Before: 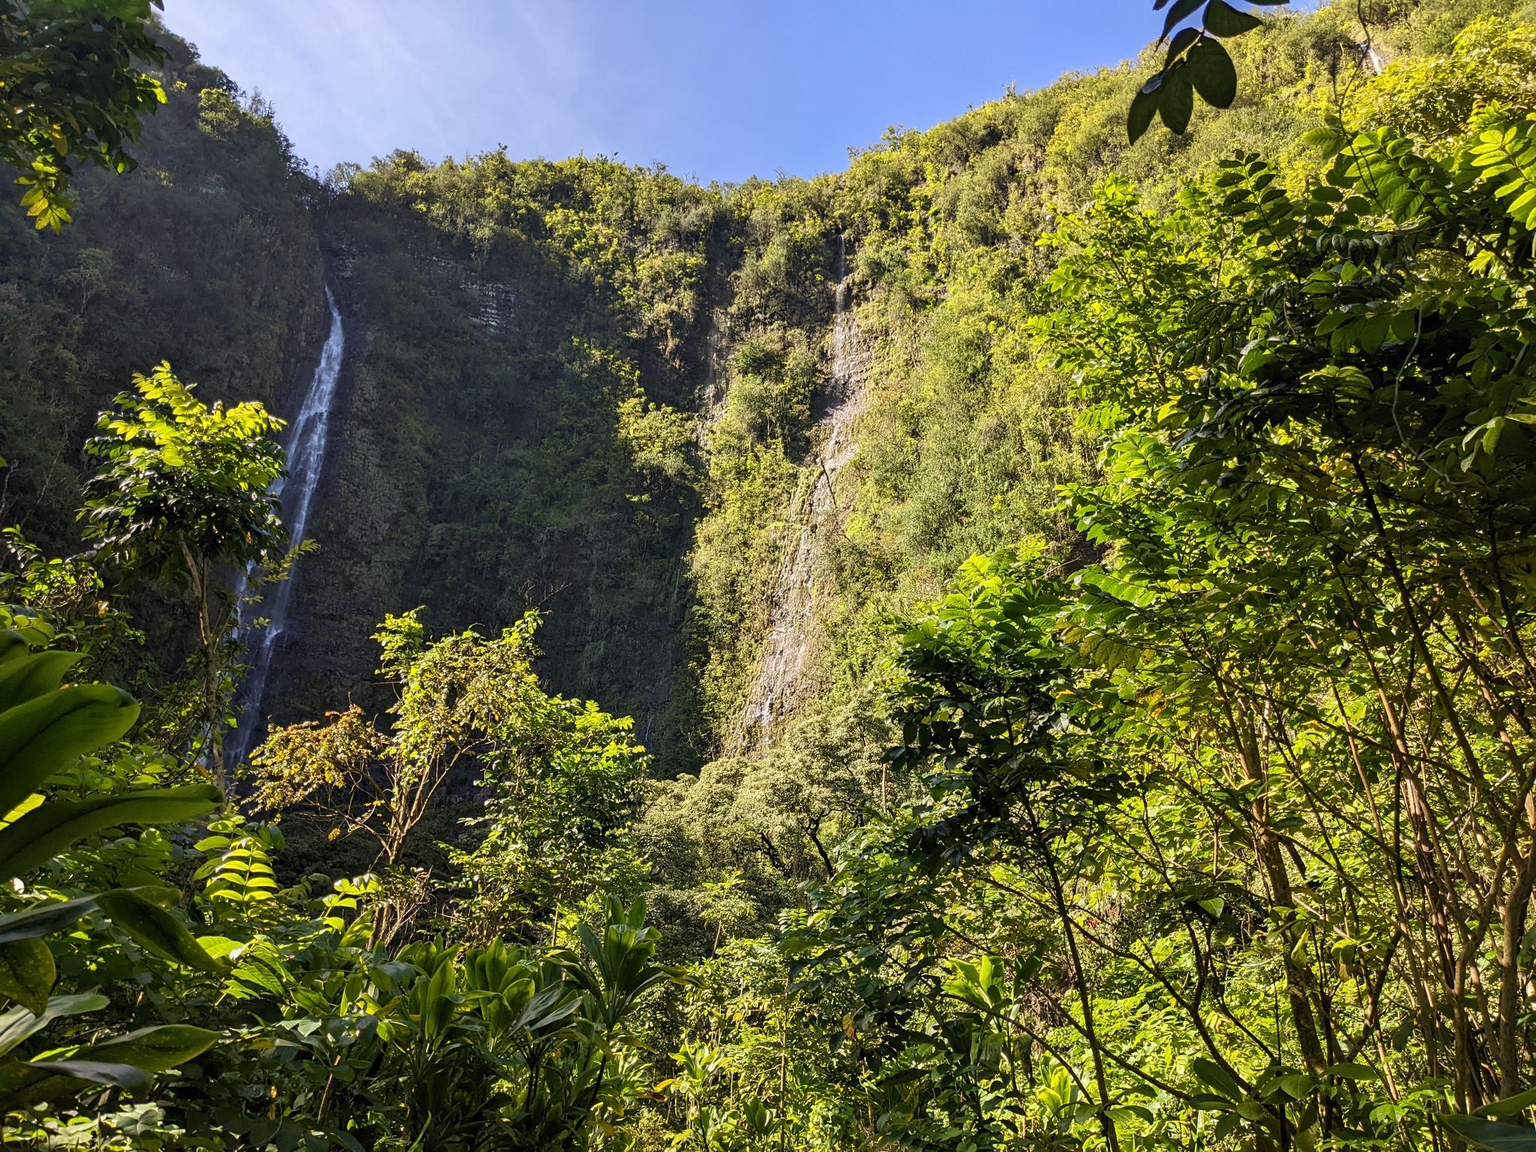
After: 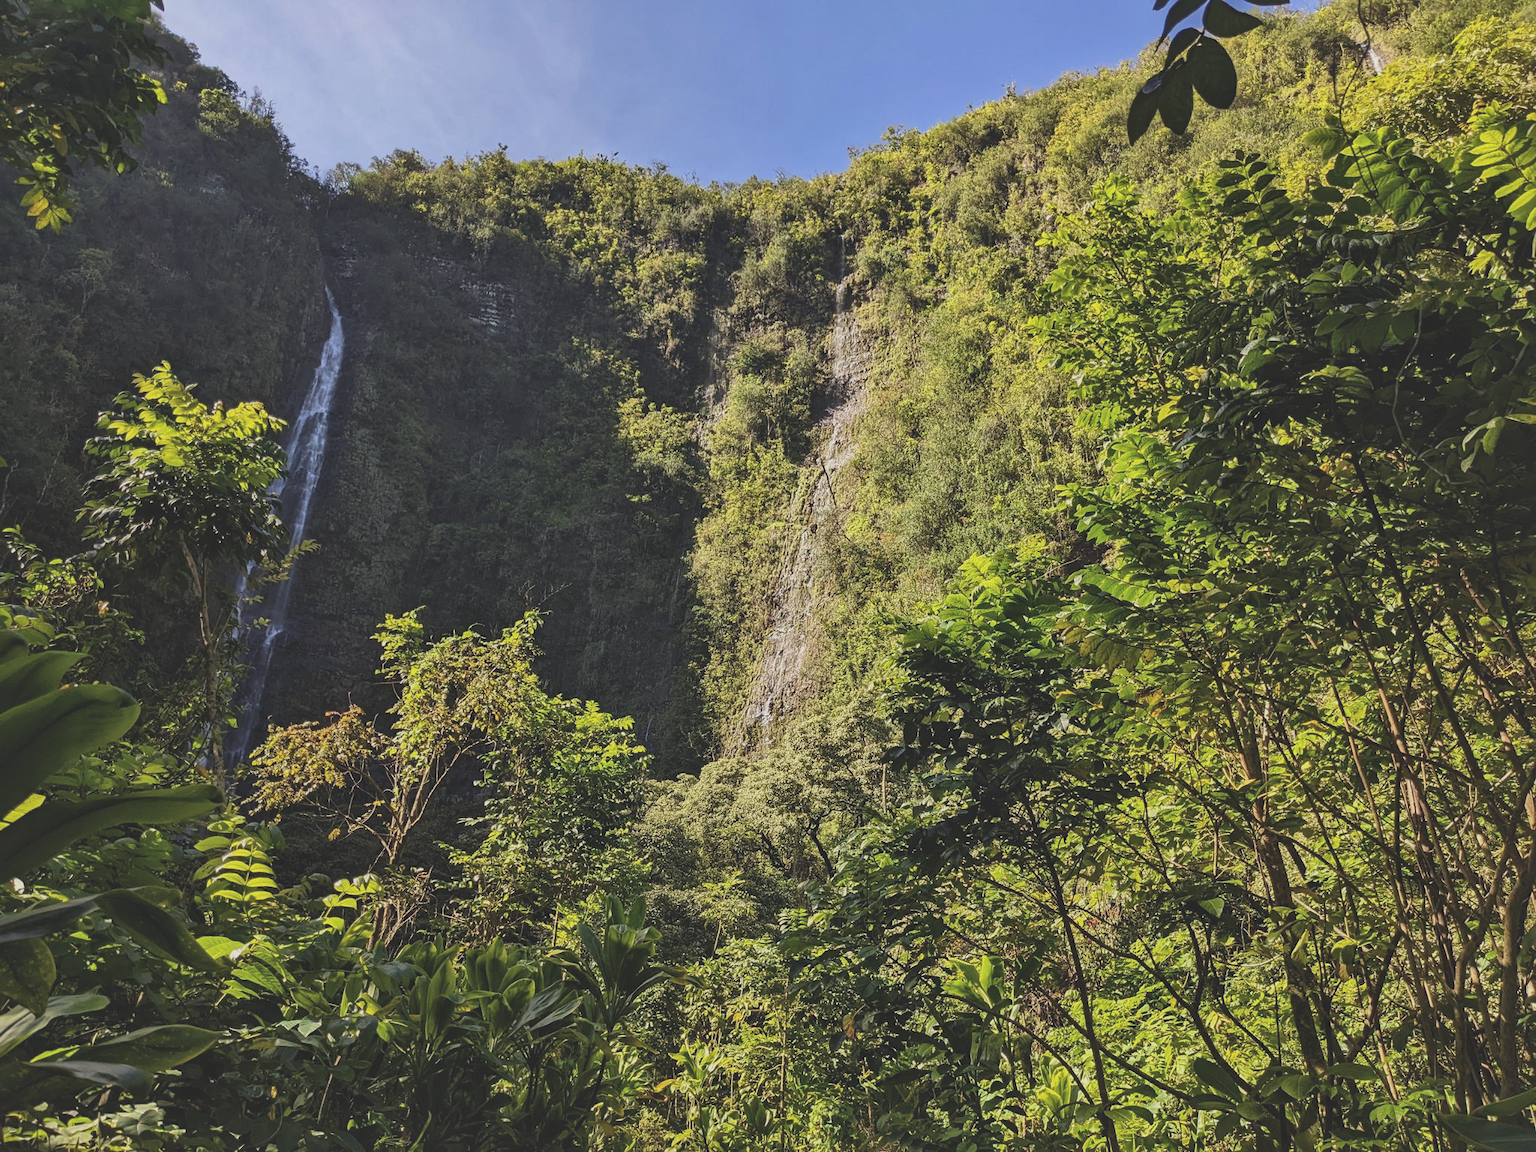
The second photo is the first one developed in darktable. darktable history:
local contrast: mode bilateral grid, contrast 20, coarseness 50, detail 129%, midtone range 0.2
exposure: black level correction -0.035, exposure -0.497 EV, compensate exposure bias true, compensate highlight preservation false
